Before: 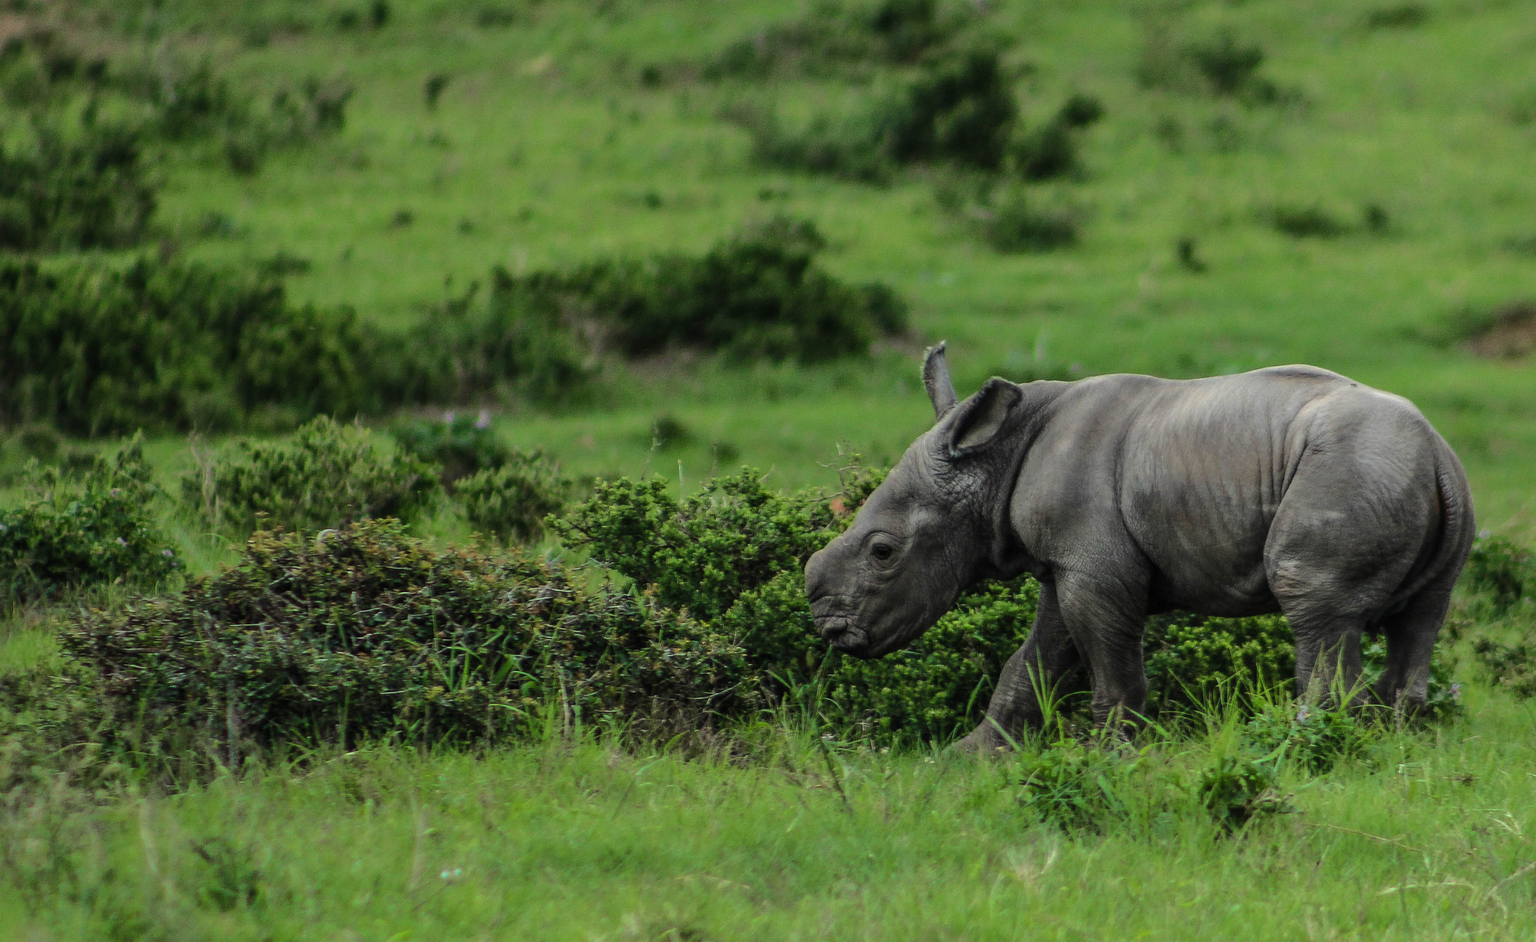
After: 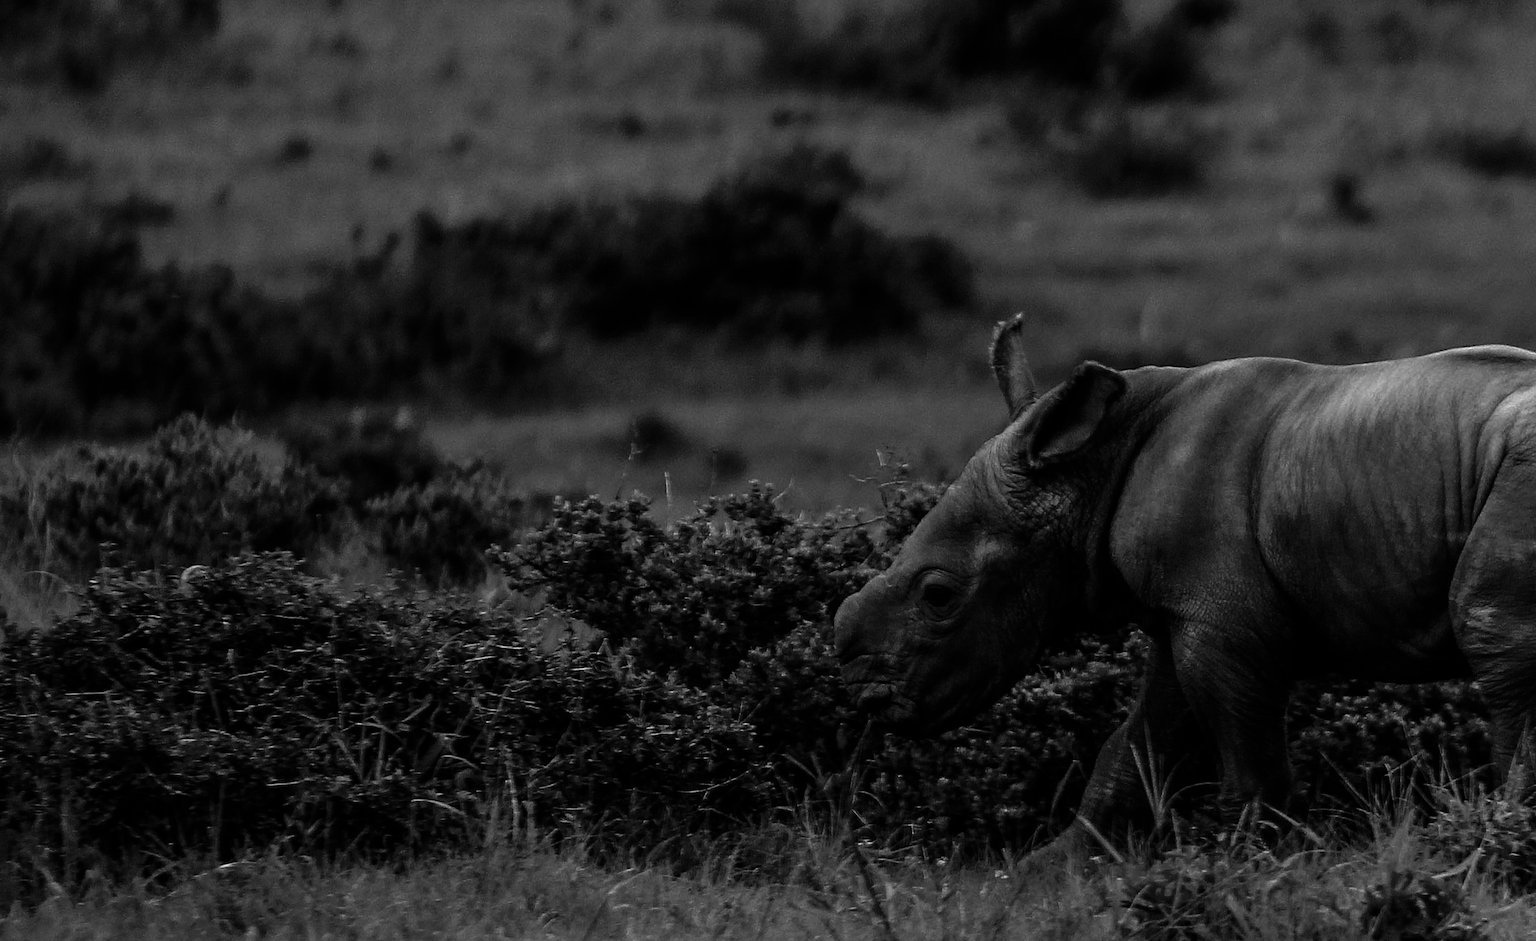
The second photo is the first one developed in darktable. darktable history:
crop and rotate: left 11.831%, top 11.346%, right 13.429%, bottom 13.899%
tone equalizer: -8 EV -0.417 EV, -7 EV -0.389 EV, -6 EV -0.333 EV, -5 EV -0.222 EV, -3 EV 0.222 EV, -2 EV 0.333 EV, -1 EV 0.389 EV, +0 EV 0.417 EV, edges refinement/feathering 500, mask exposure compensation -1.57 EV, preserve details no
contrast brightness saturation: contrast -0.03, brightness -0.59, saturation -1
